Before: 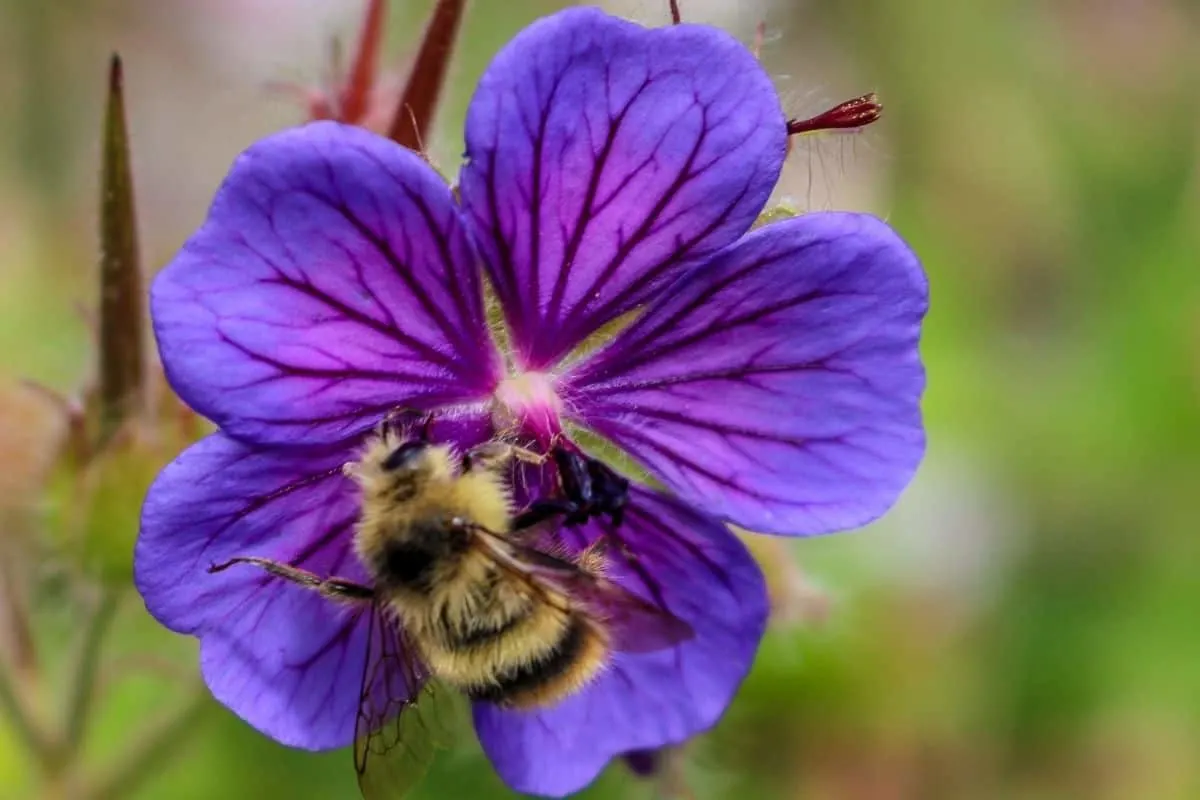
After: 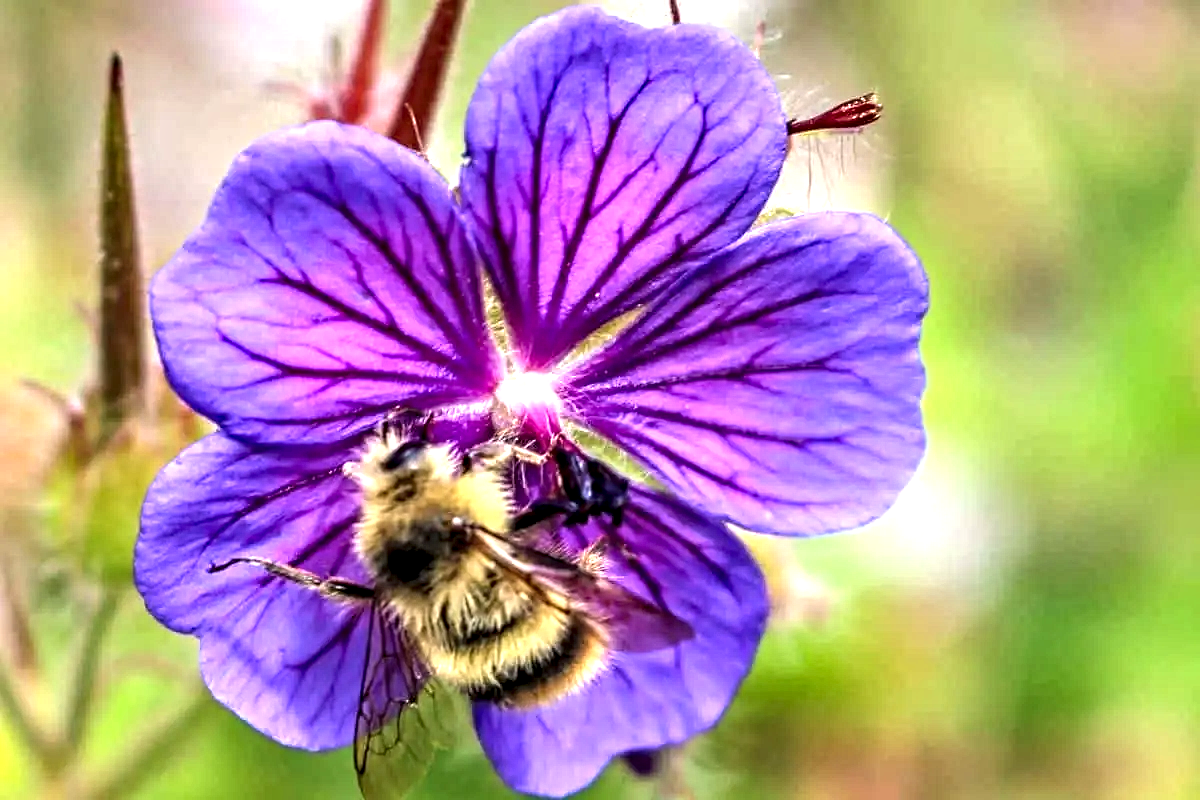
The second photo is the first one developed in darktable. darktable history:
exposure: black level correction 0, exposure 1.2 EV, compensate highlight preservation false
contrast equalizer: octaves 7, y [[0.5, 0.542, 0.583, 0.625, 0.667, 0.708], [0.5 ×6], [0.5 ×6], [0 ×6], [0 ×6]]
